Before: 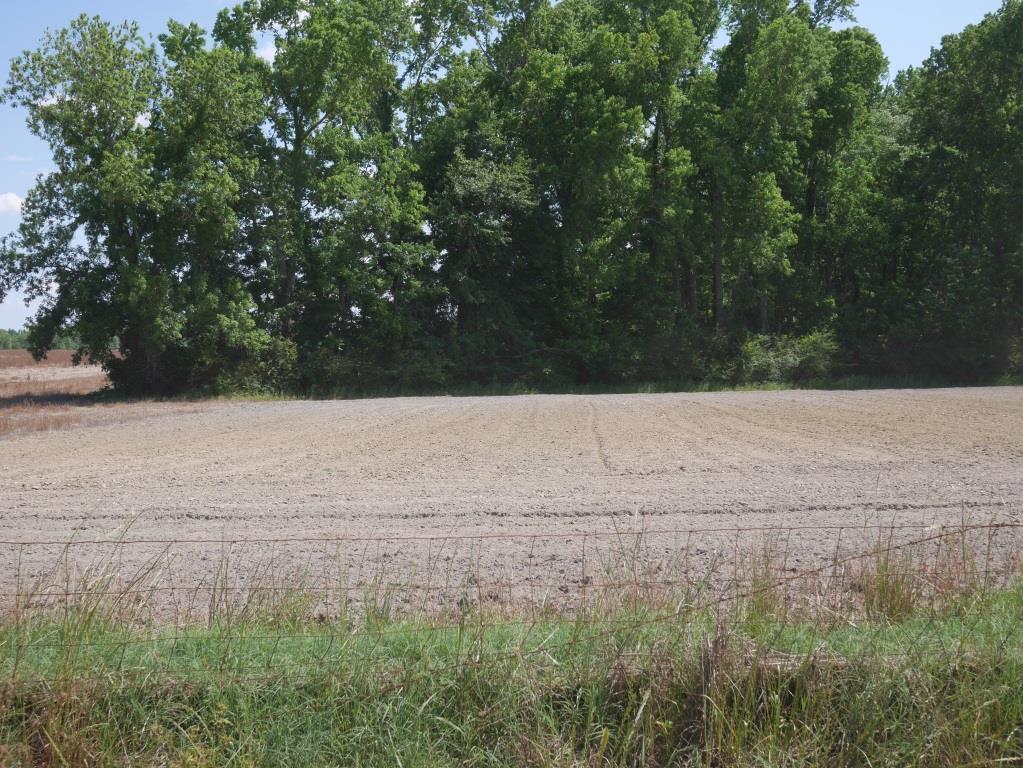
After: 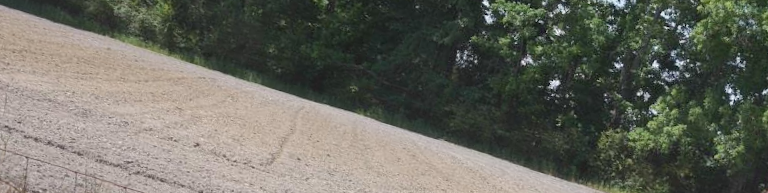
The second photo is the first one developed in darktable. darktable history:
crop and rotate: angle 16.12°, top 30.835%, bottom 35.653%
shadows and highlights: highlights color adjustment 0%, low approximation 0.01, soften with gaussian
